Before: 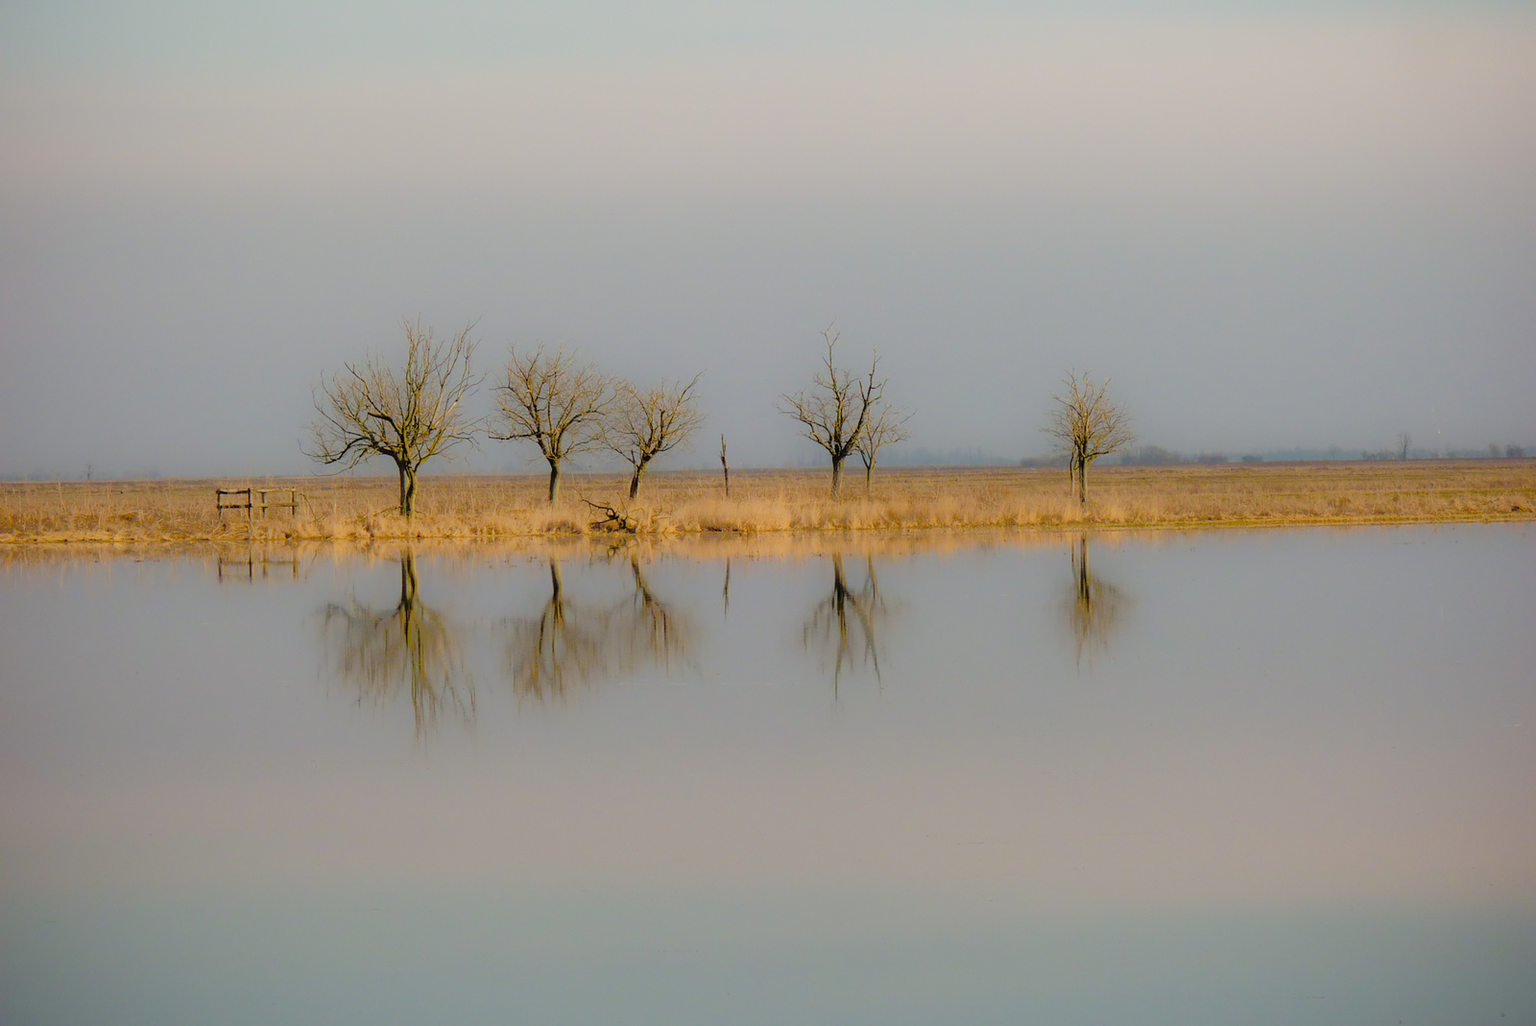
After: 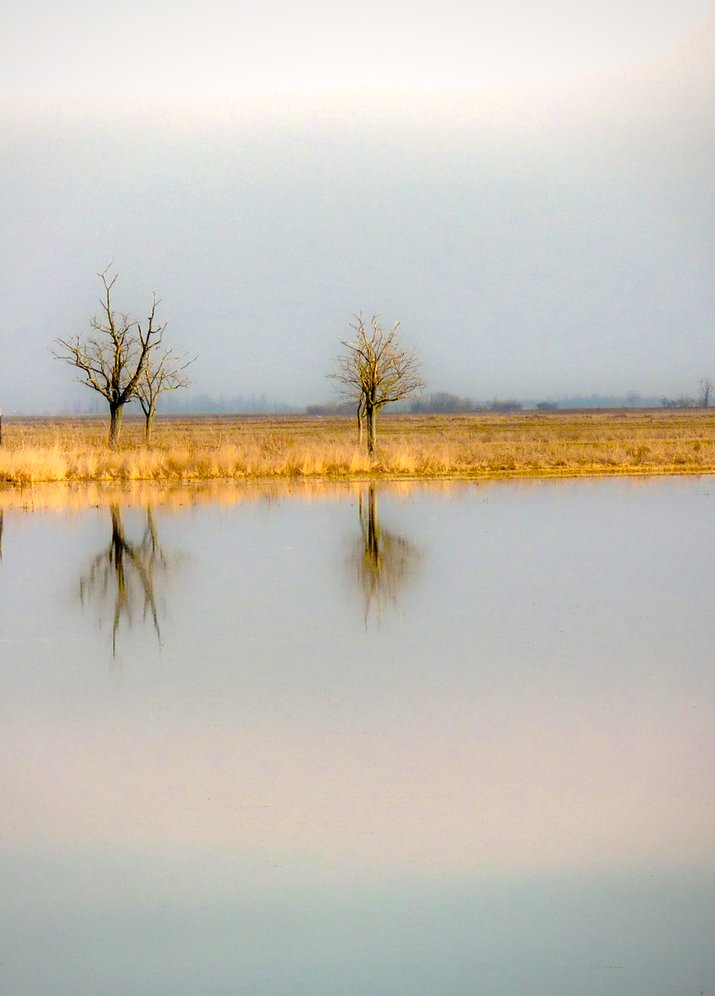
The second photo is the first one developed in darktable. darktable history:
shadows and highlights: soften with gaussian
vignetting: brightness -0.294
exposure: black level correction 0.011, exposure 1.084 EV, compensate highlight preservation false
crop: left 47.322%, top 6.769%, right 7.974%
